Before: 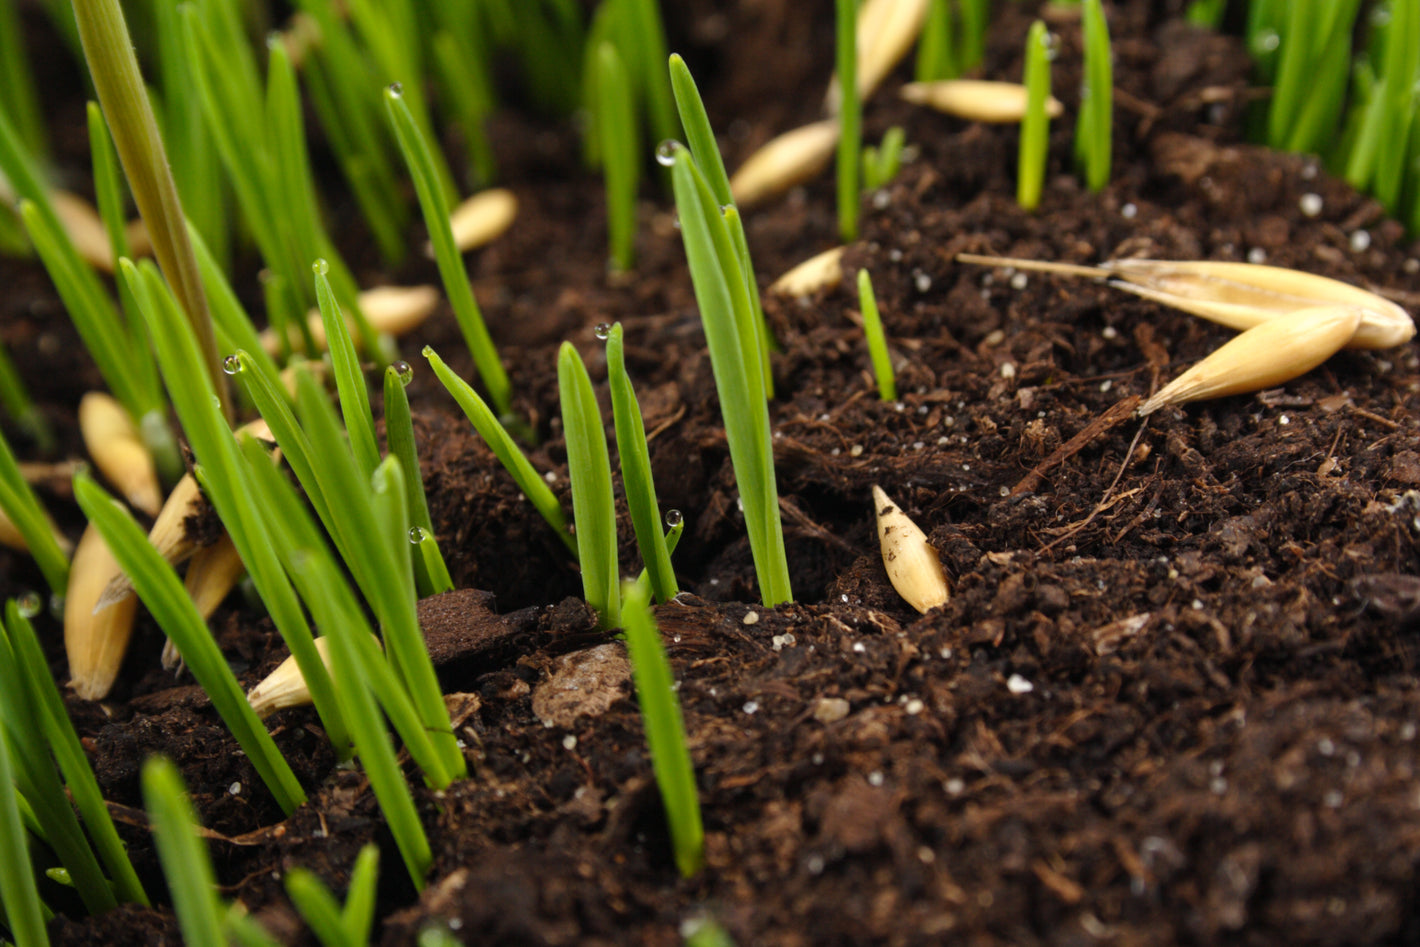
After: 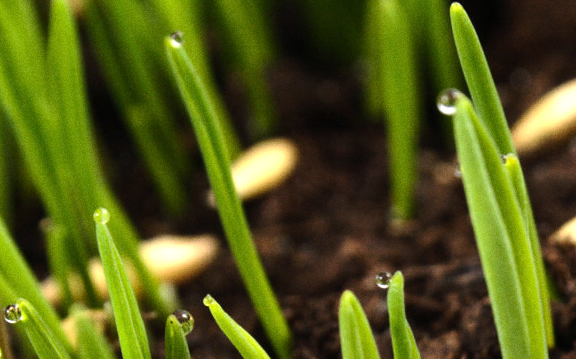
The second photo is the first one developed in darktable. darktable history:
tone equalizer: -8 EV -0.75 EV, -7 EV -0.7 EV, -6 EV -0.6 EV, -5 EV -0.4 EV, -3 EV 0.4 EV, -2 EV 0.6 EV, -1 EV 0.7 EV, +0 EV 0.75 EV, edges refinement/feathering 500, mask exposure compensation -1.57 EV, preserve details no
crop: left 15.452%, top 5.459%, right 43.956%, bottom 56.62%
grain: coarseness 7.08 ISO, strength 21.67%, mid-tones bias 59.58%
